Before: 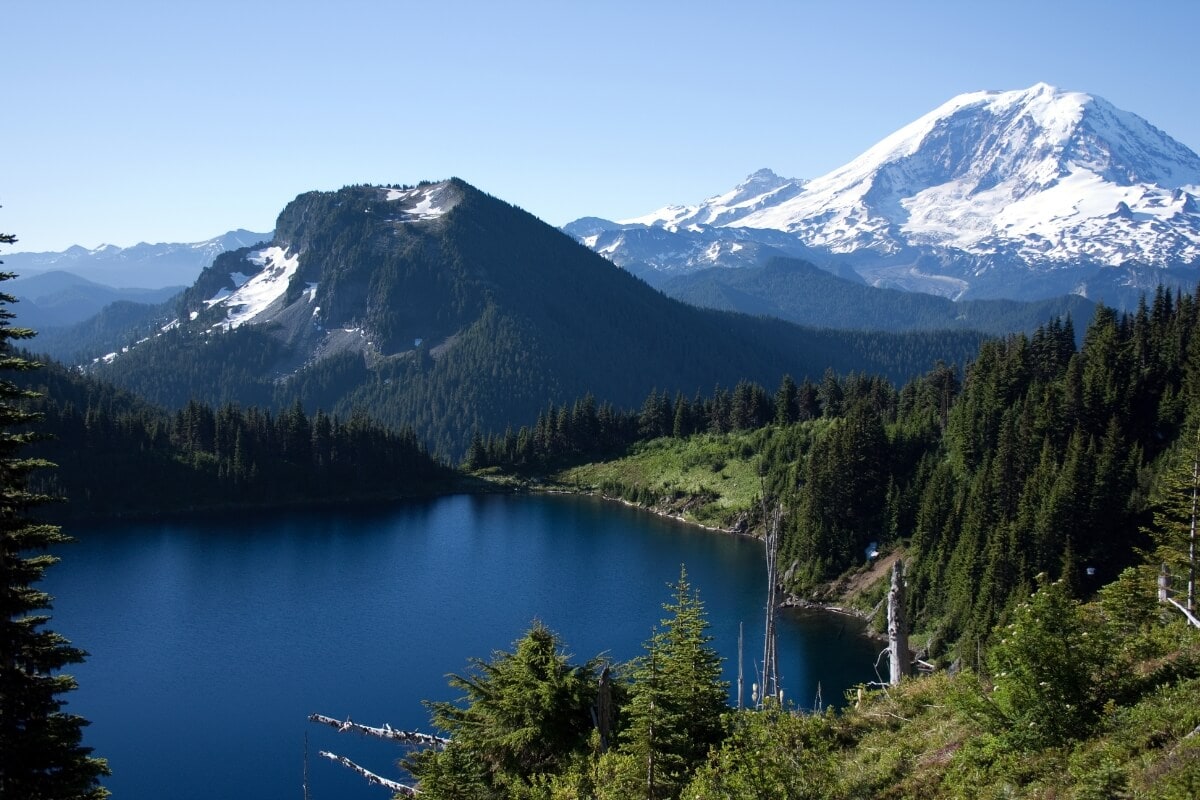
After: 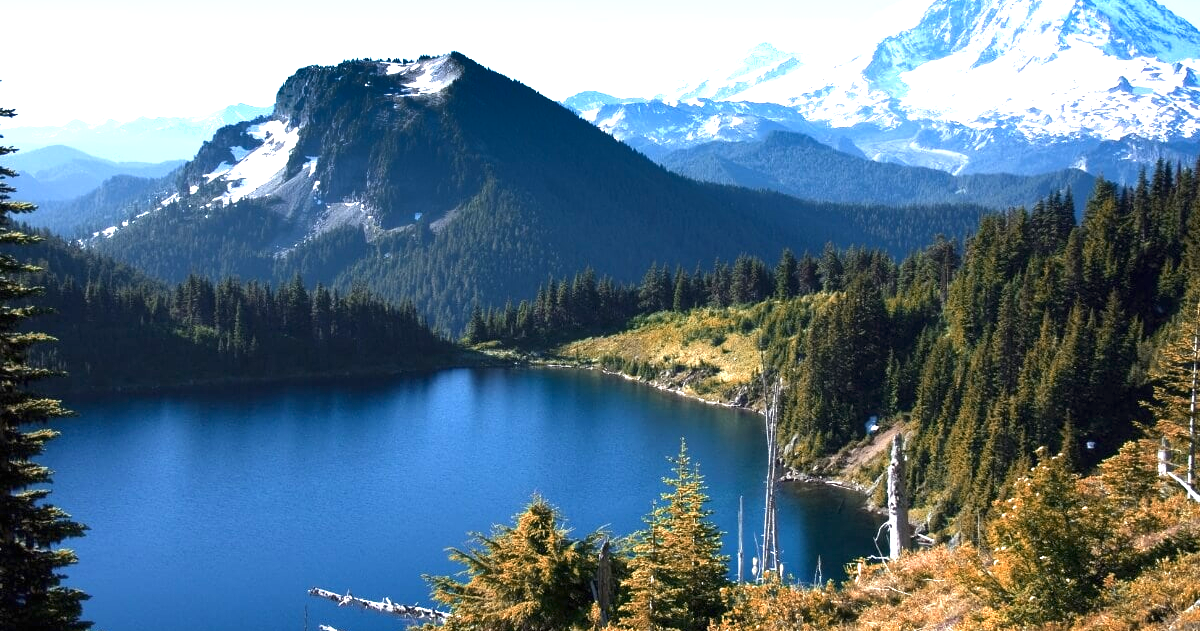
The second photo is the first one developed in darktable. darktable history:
exposure: black level correction 0, exposure 1.499 EV, compensate exposure bias true, compensate highlight preservation false
color zones: curves: ch2 [(0, 0.5) (0.084, 0.497) (0.323, 0.335) (0.4, 0.497) (1, 0.5)]
shadows and highlights: radius 337.07, shadows 28.32, highlights color adjustment 42.55%, soften with gaussian
crop and rotate: top 15.756%, bottom 5.339%
